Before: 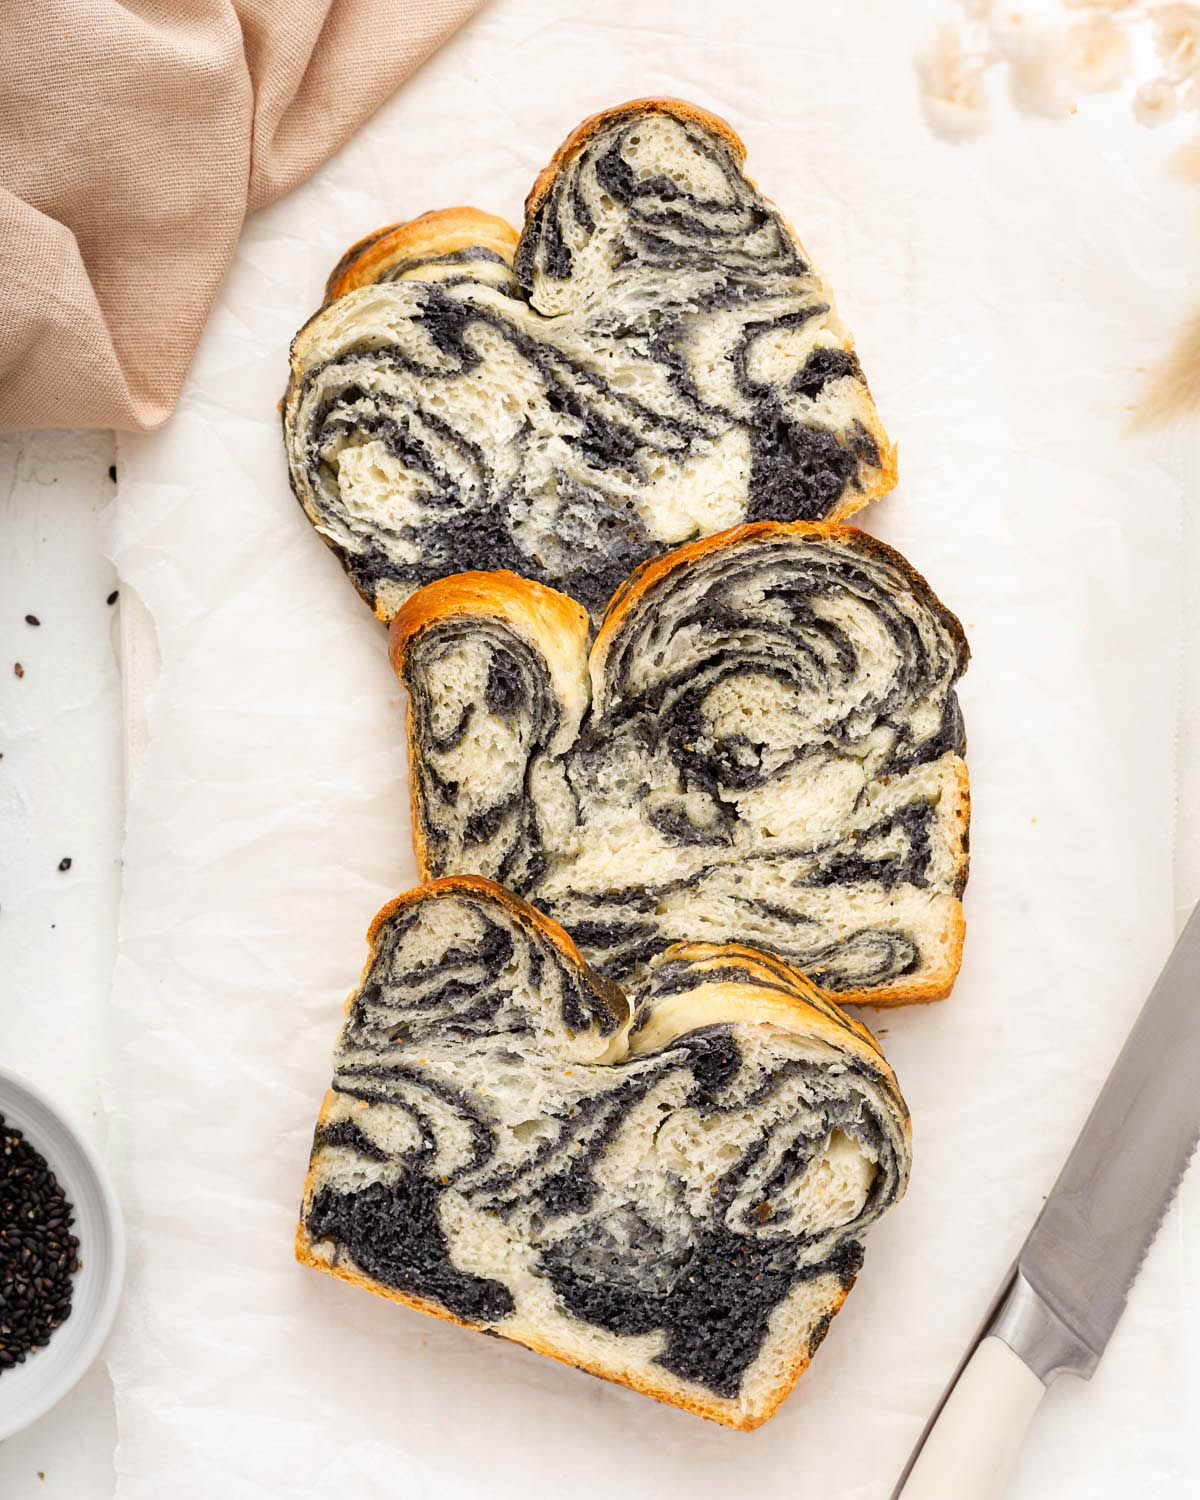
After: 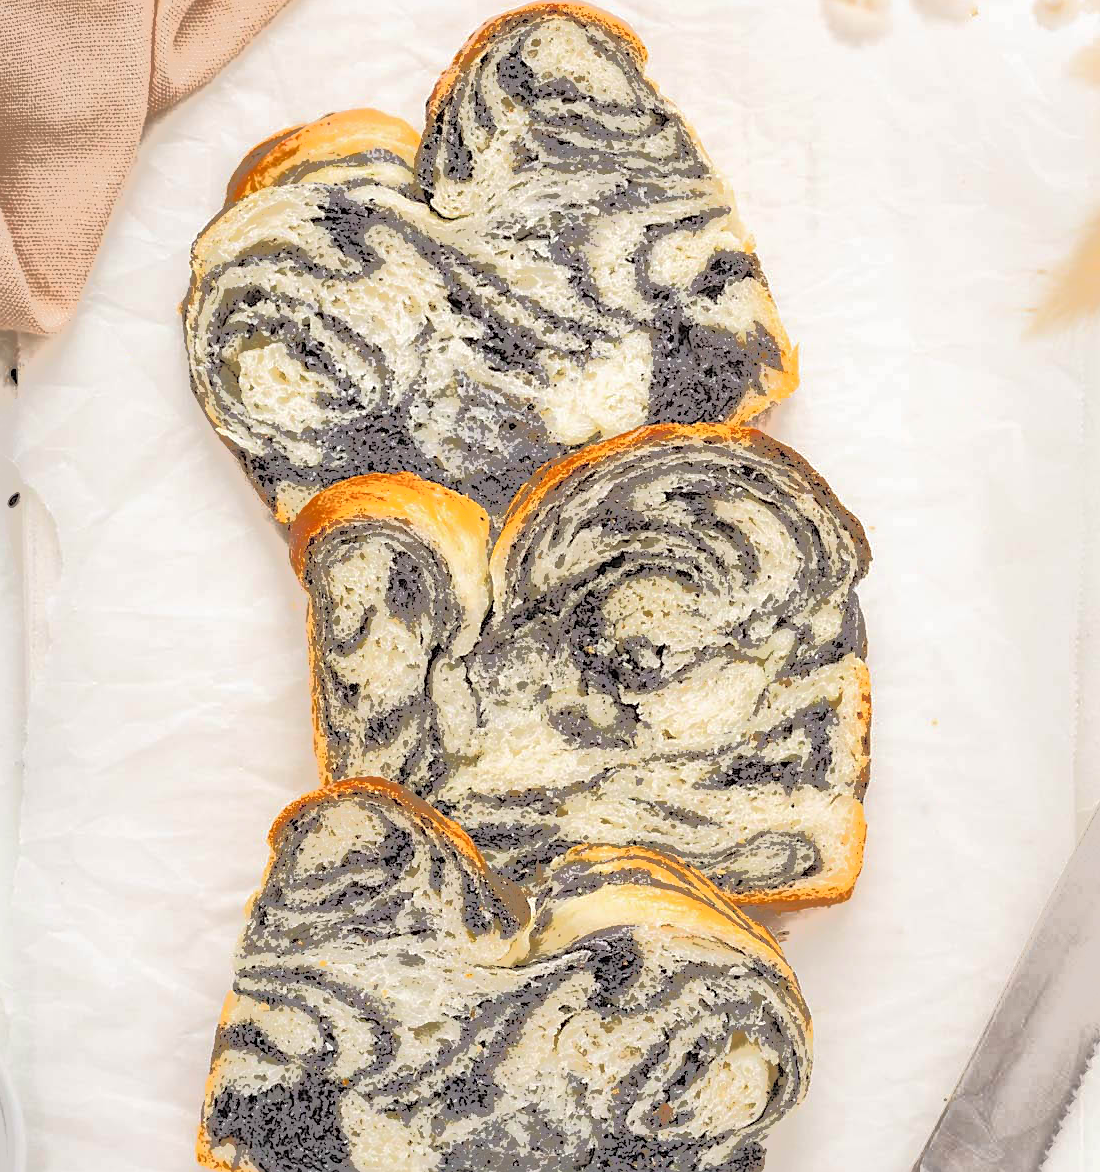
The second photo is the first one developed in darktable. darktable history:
tone curve: curves: ch0 [(0, 0) (0.003, 0.011) (0.011, 0.043) (0.025, 0.133) (0.044, 0.226) (0.069, 0.303) (0.1, 0.371) (0.136, 0.429) (0.177, 0.482) (0.224, 0.516) (0.277, 0.539) (0.335, 0.535) (0.399, 0.517) (0.468, 0.498) (0.543, 0.523) (0.623, 0.655) (0.709, 0.83) (0.801, 0.827) (0.898, 0.89) (1, 1)], color space Lab, independent channels, preserve colors none
crop: left 8.308%, top 6.543%, bottom 15.307%
sharpen: radius 1.825, amount 0.393, threshold 1.389
